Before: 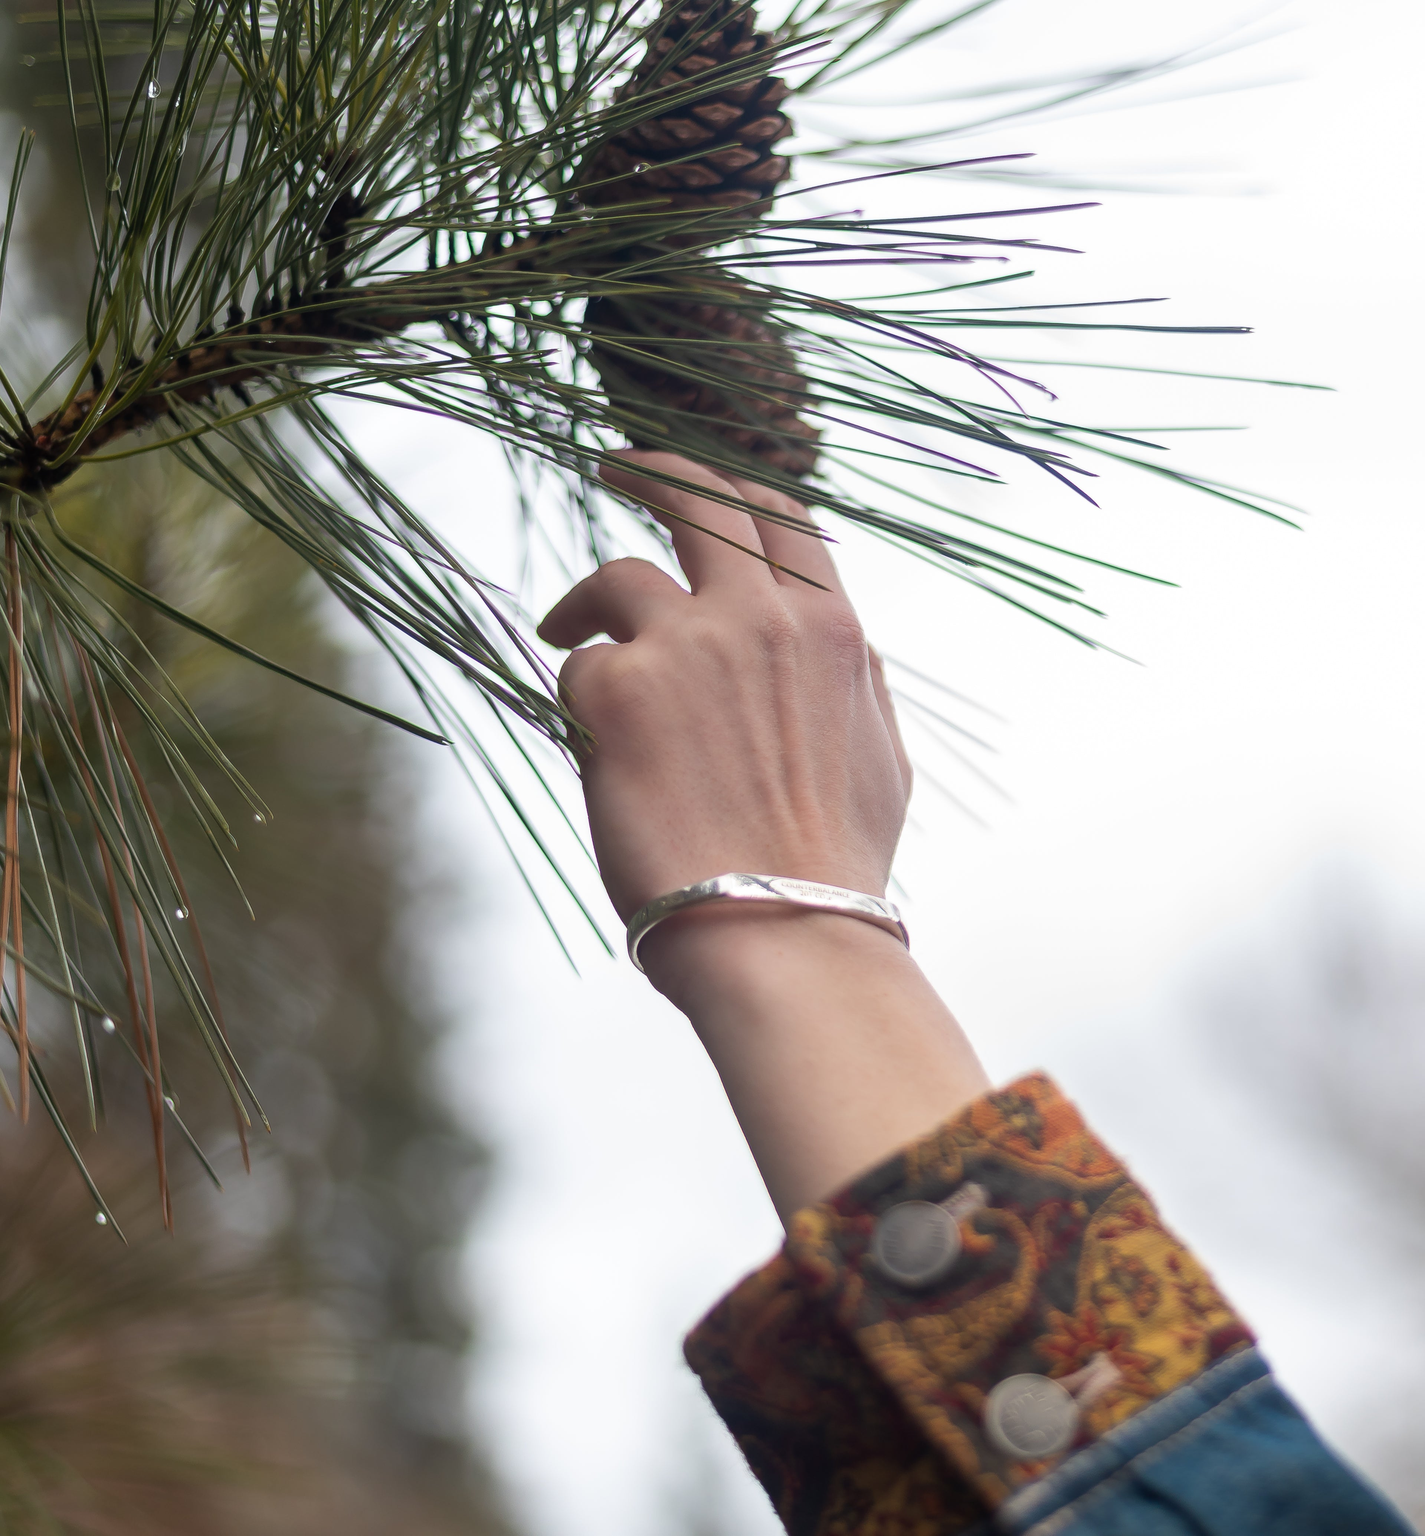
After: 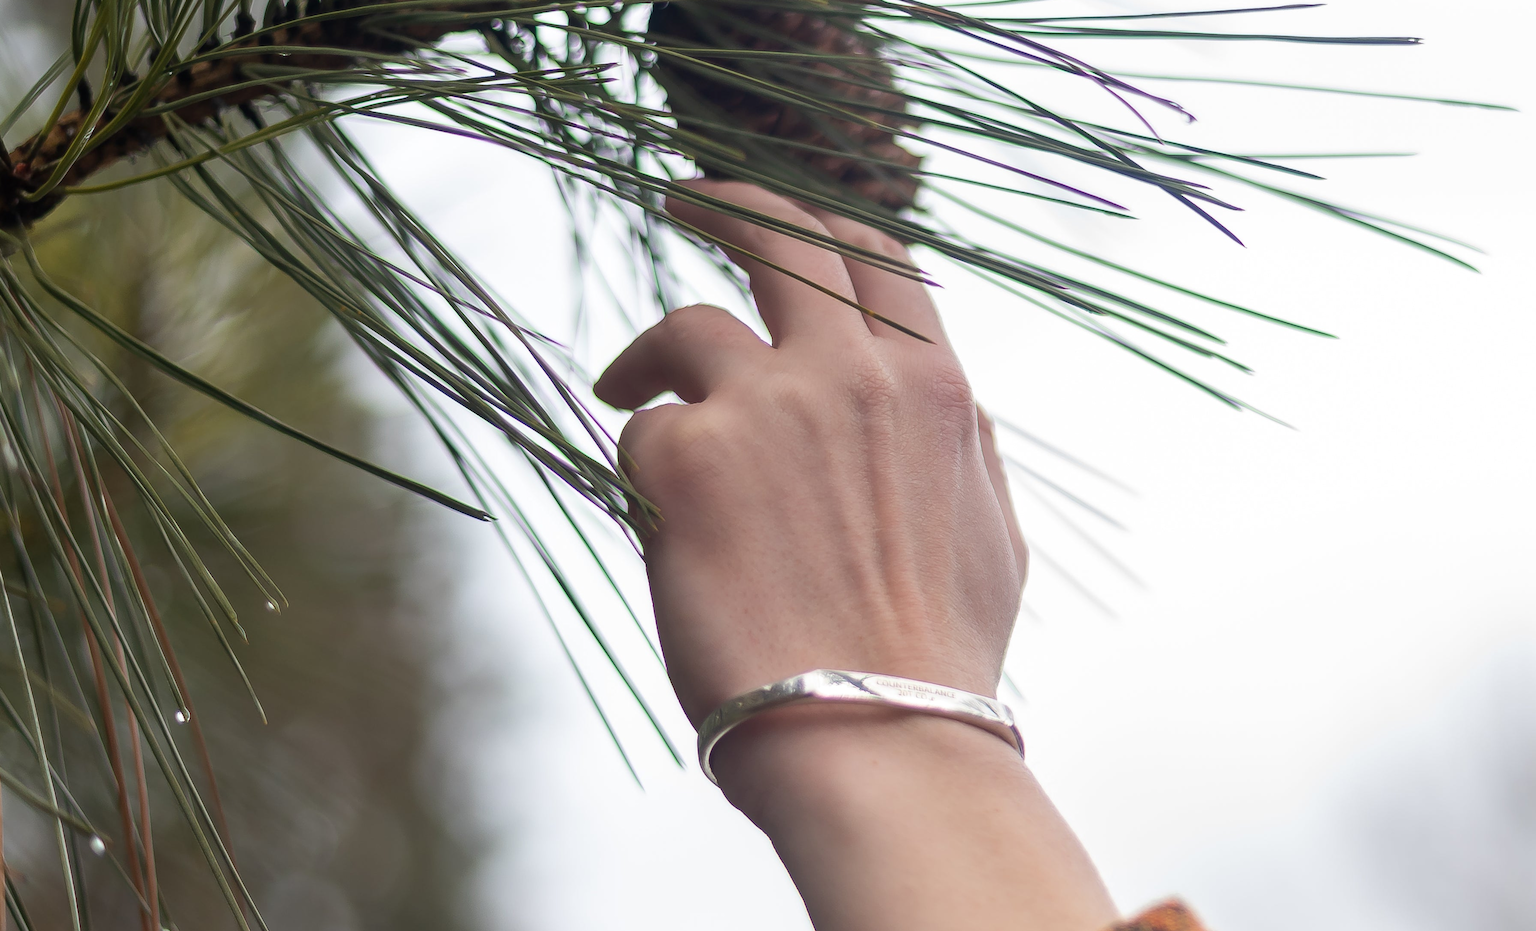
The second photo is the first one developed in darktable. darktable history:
crop: left 1.744%, top 19.225%, right 5.069%, bottom 28.357%
local contrast: mode bilateral grid, contrast 15, coarseness 36, detail 105%, midtone range 0.2
